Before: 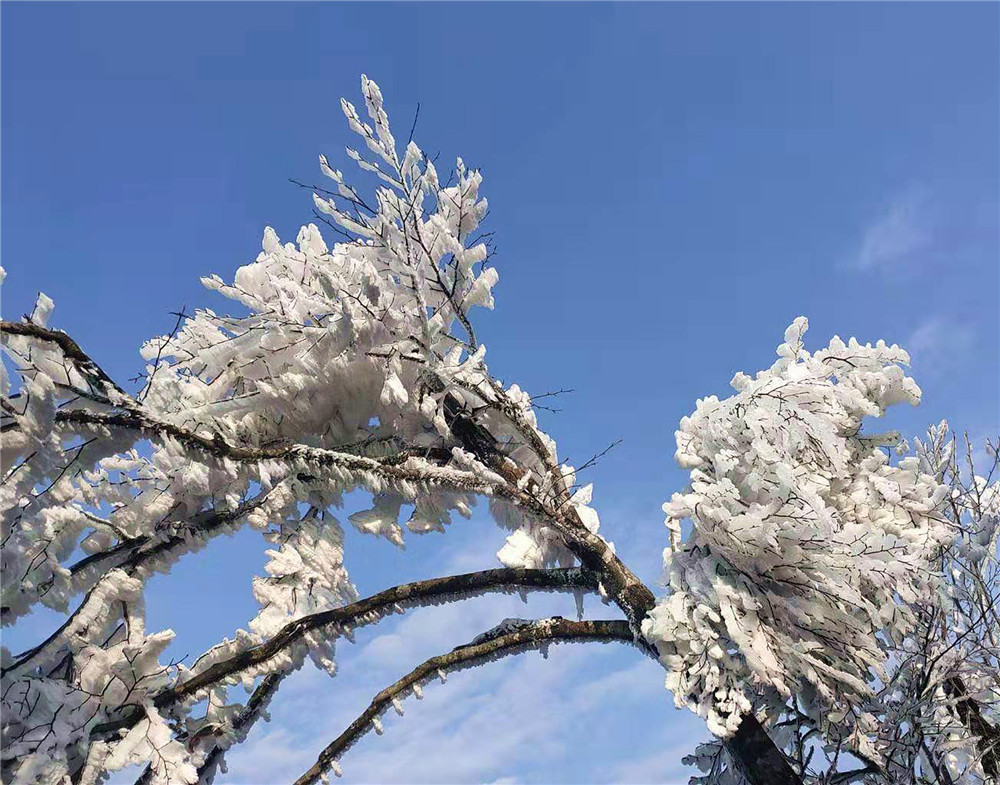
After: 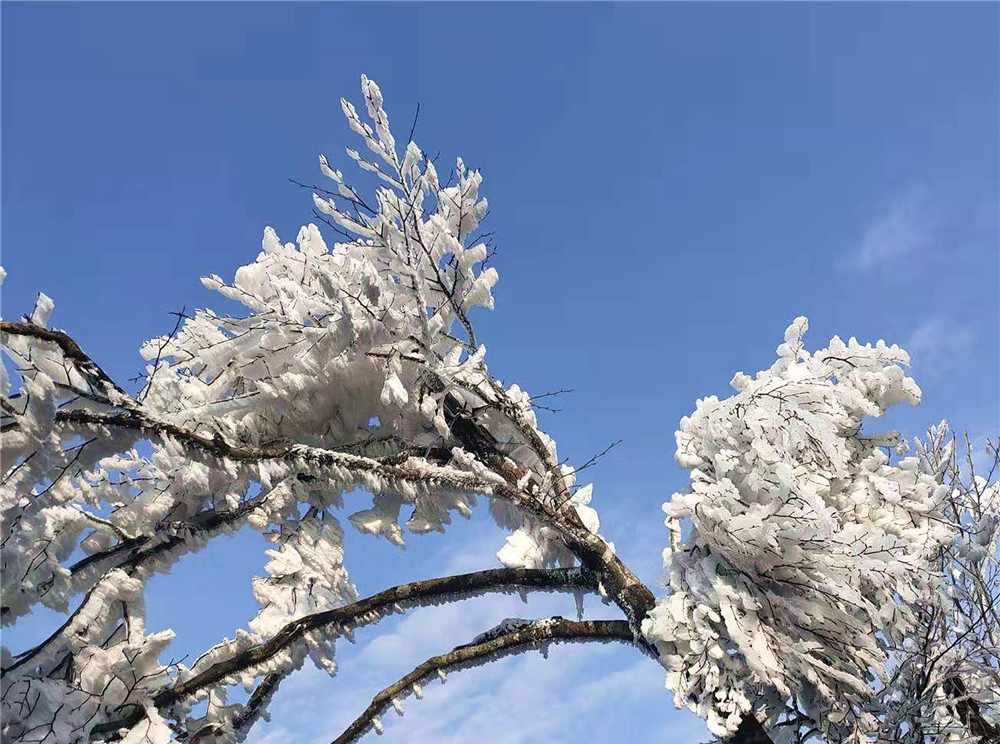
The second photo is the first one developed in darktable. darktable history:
crop and rotate: top 0%, bottom 5.097%
shadows and highlights: shadows 0, highlights 40
